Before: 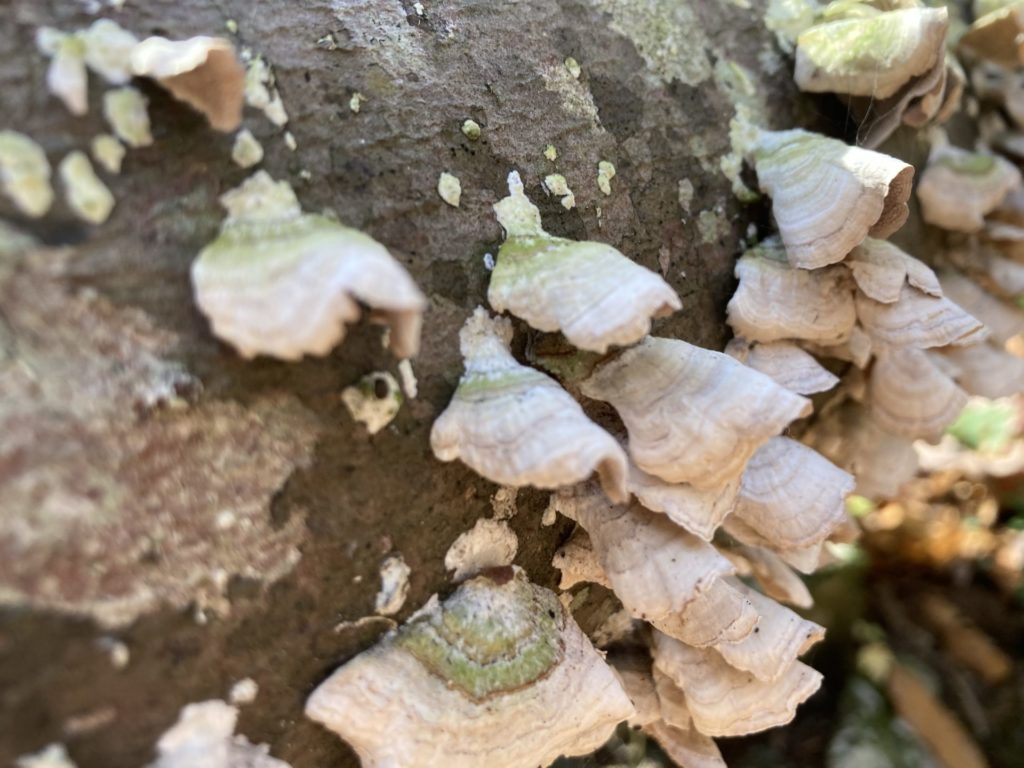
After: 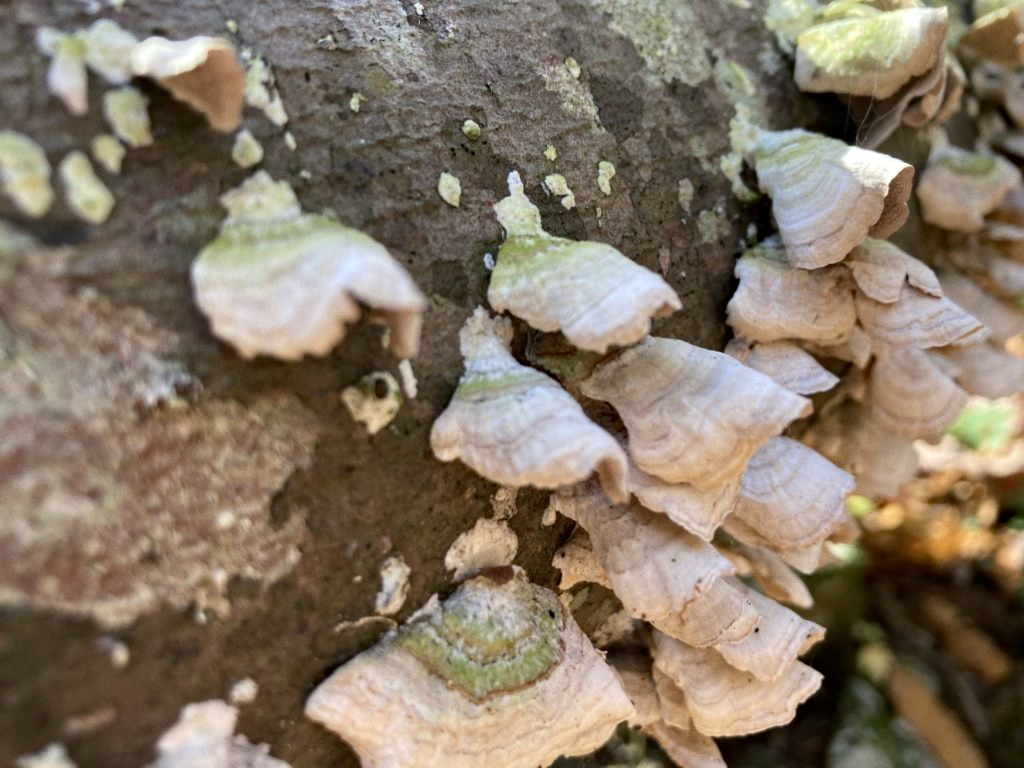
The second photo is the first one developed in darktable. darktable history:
grain: coarseness 0.09 ISO, strength 10%
haze removal: on, module defaults
